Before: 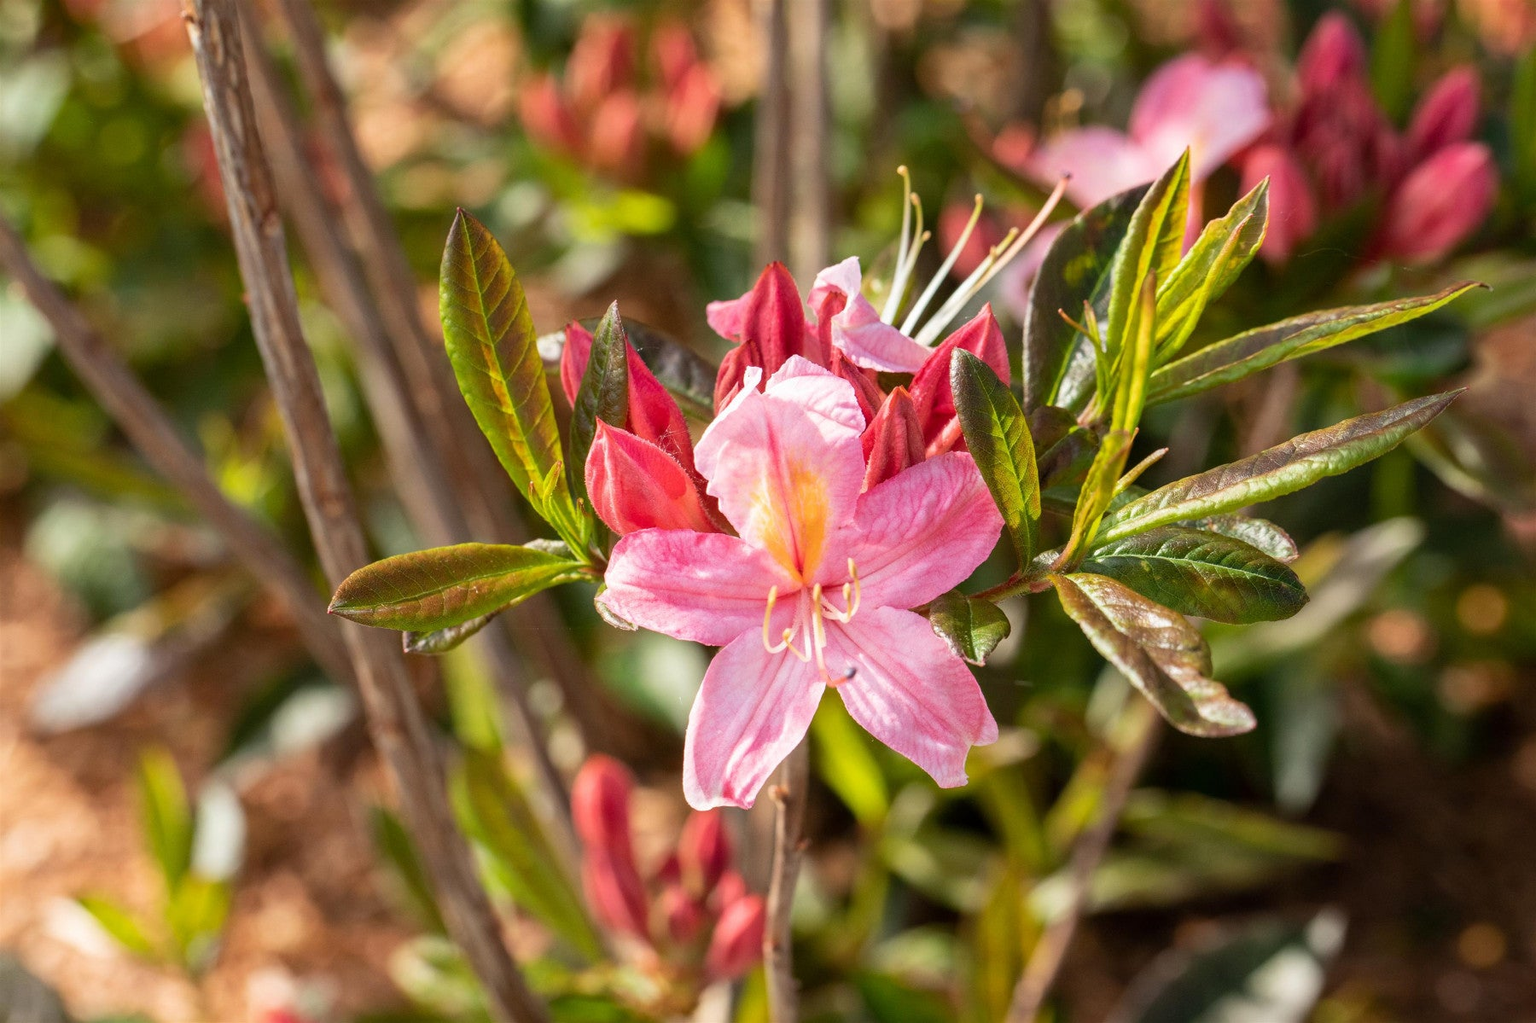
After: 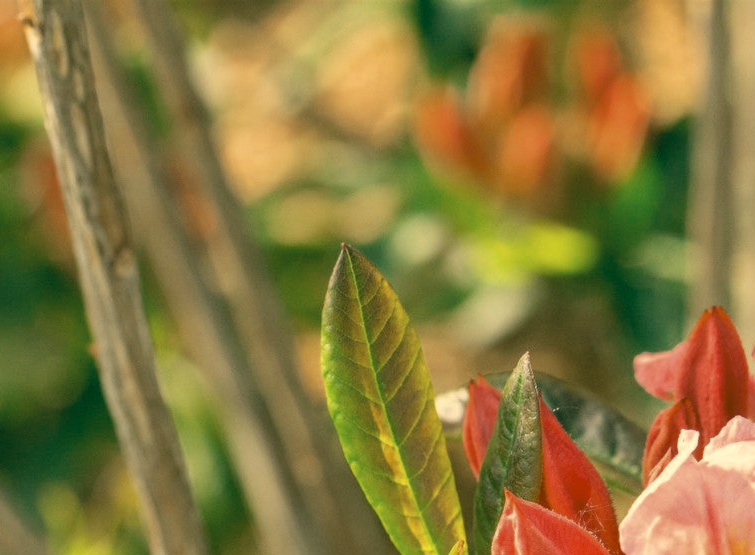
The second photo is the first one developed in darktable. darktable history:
crop and rotate: left 10.817%, top 0.062%, right 47.194%, bottom 53.626%
color correction: highlights a* 5.62, highlights b* 33.57, shadows a* -25.86, shadows b* 4.02
color zones: curves: ch0 [(0, 0.5) (0.125, 0.4) (0.25, 0.5) (0.375, 0.4) (0.5, 0.4) (0.625, 0.35) (0.75, 0.35) (0.875, 0.5)]; ch1 [(0, 0.35) (0.125, 0.45) (0.25, 0.35) (0.375, 0.35) (0.5, 0.35) (0.625, 0.35) (0.75, 0.45) (0.875, 0.35)]; ch2 [(0, 0.6) (0.125, 0.5) (0.25, 0.5) (0.375, 0.6) (0.5, 0.6) (0.625, 0.5) (0.75, 0.5) (0.875, 0.5)]
contrast brightness saturation: brightness 0.13
